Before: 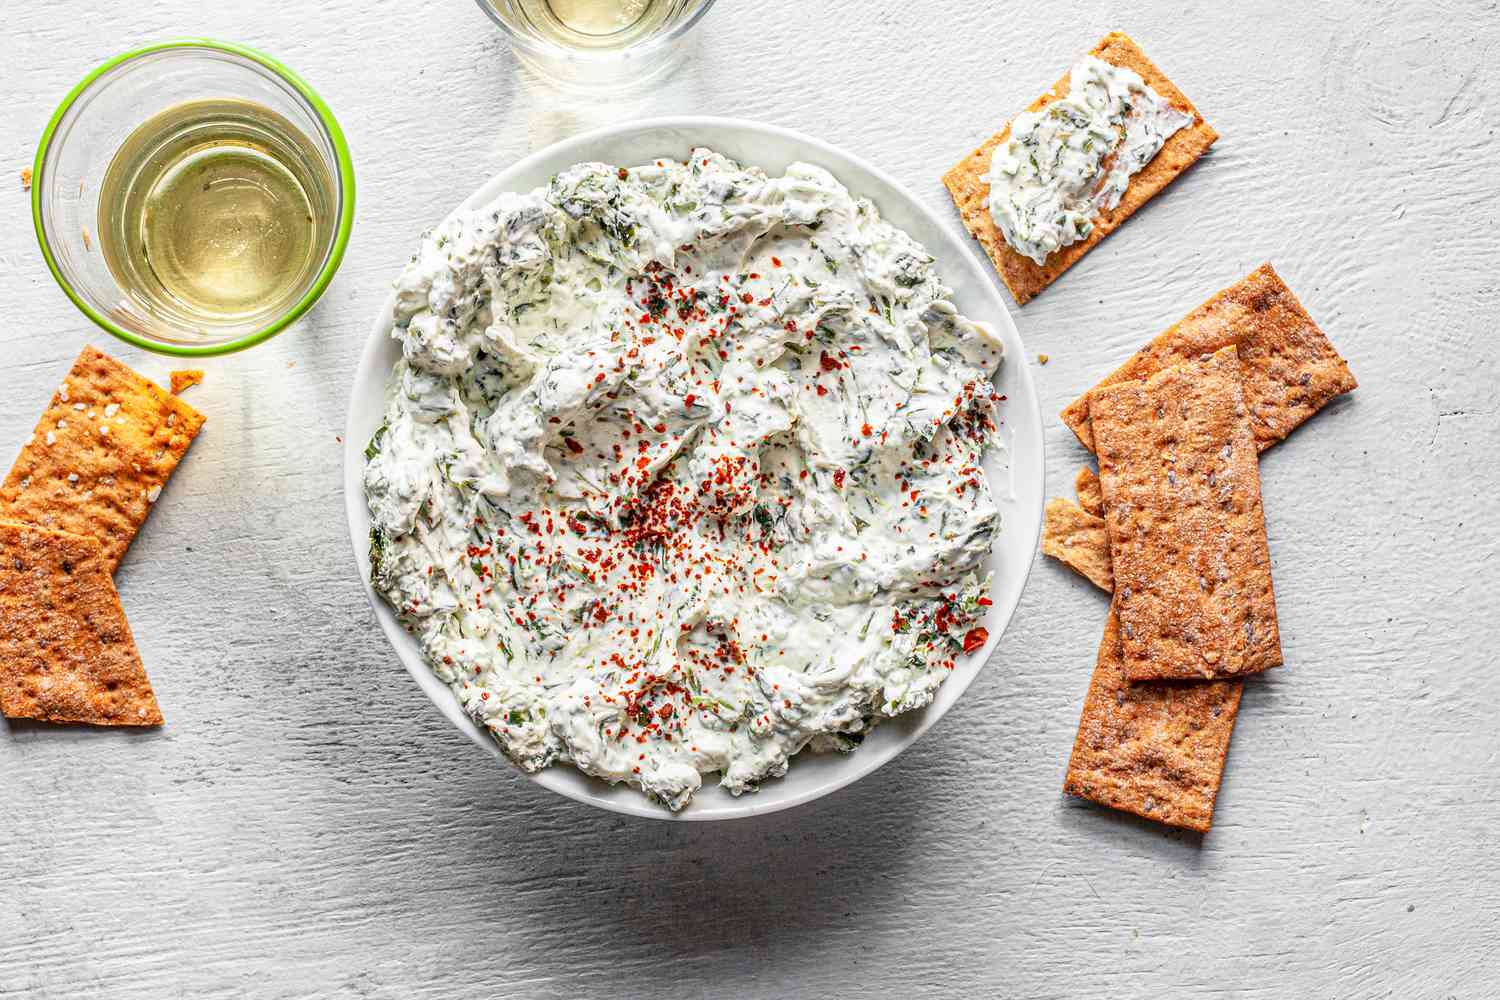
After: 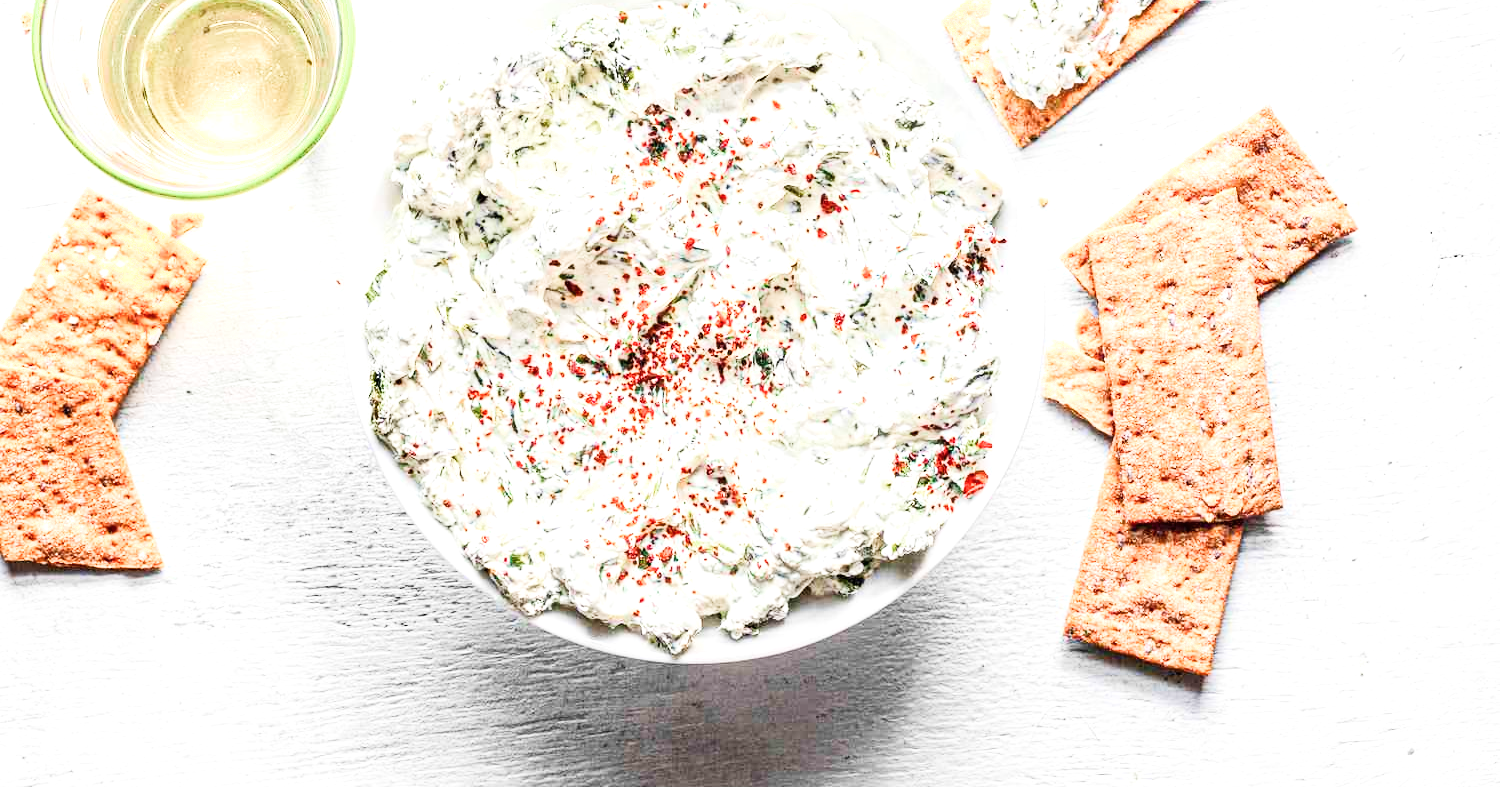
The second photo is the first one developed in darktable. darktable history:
exposure: black level correction 0, exposure 1.439 EV, compensate exposure bias true, compensate highlight preservation false
shadows and highlights: shadows -1.18, highlights 38.58, shadows color adjustment 99.14%, highlights color adjustment 0.693%
crop and rotate: top 15.771%, bottom 5.478%
filmic rgb: black relative exposure -16 EV, white relative exposure 4.94 EV, hardness 6.24, add noise in highlights 0.001, preserve chrominance luminance Y, color science v3 (2019), use custom middle-gray values true, contrast in highlights soft
levels: levels [0, 0.476, 0.951]
